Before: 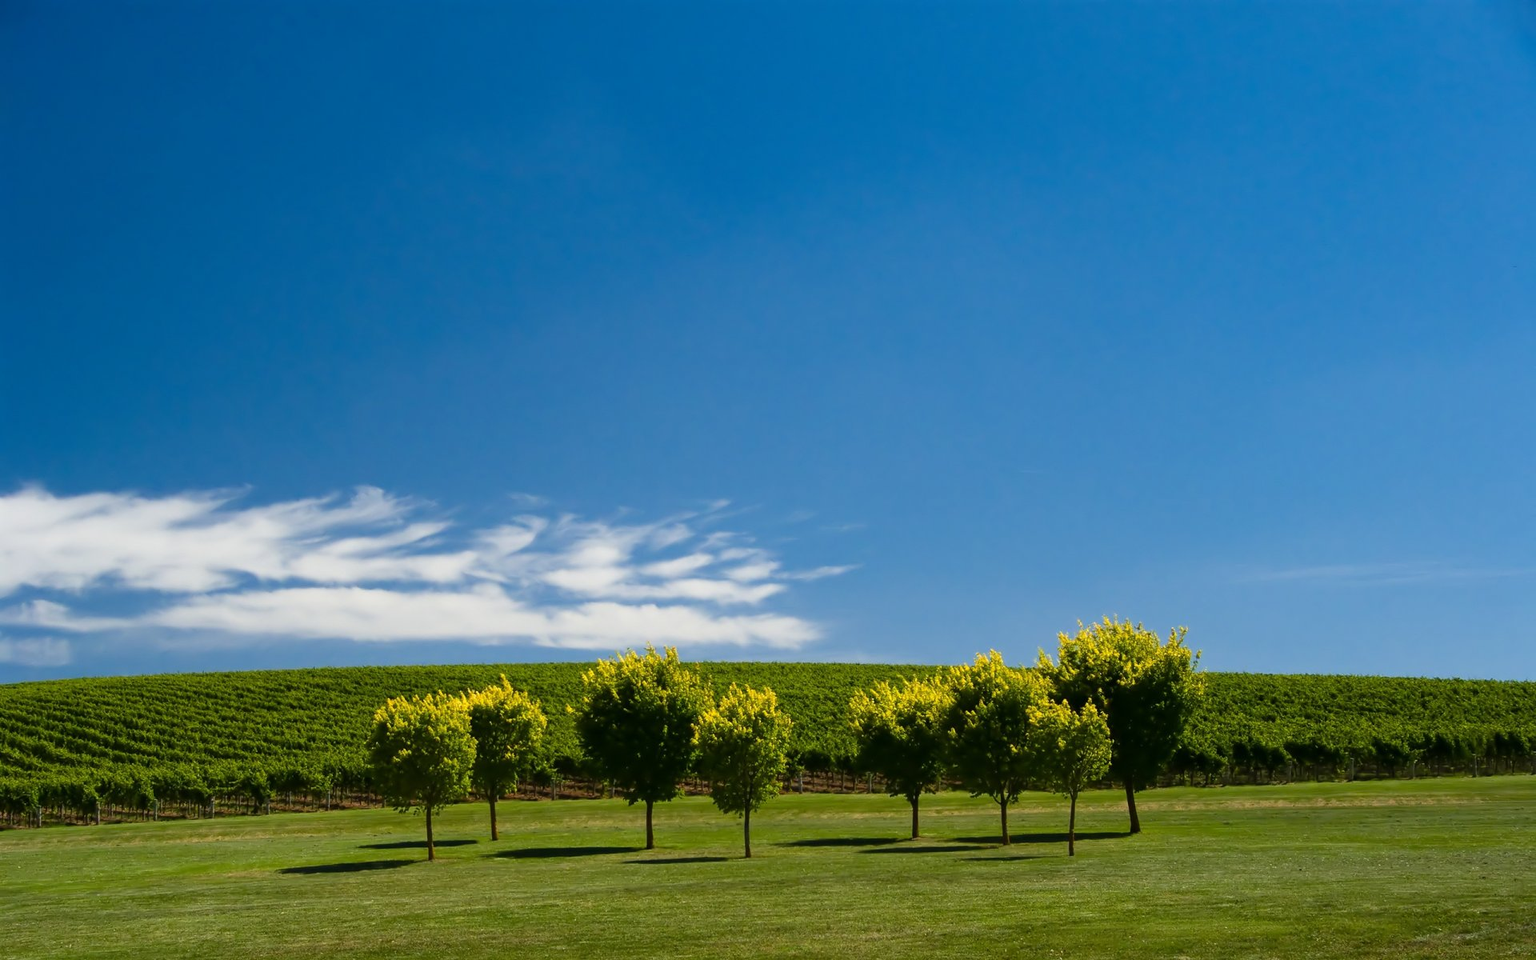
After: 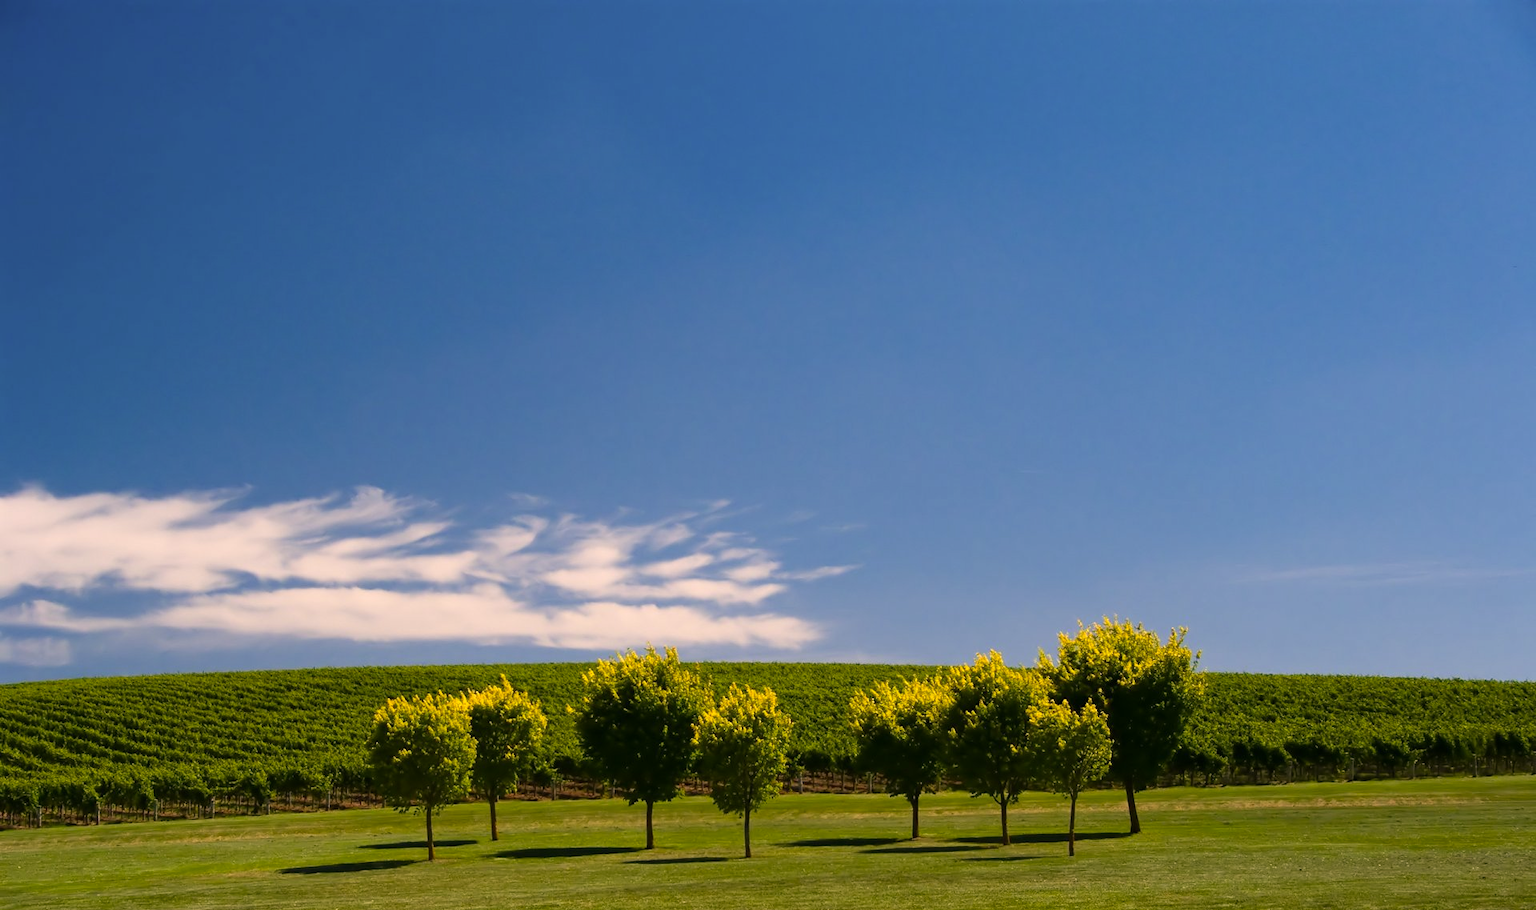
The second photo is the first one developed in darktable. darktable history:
crop and rotate: top 0.012%, bottom 5.09%
color correction: highlights a* 11.36, highlights b* 11.93
